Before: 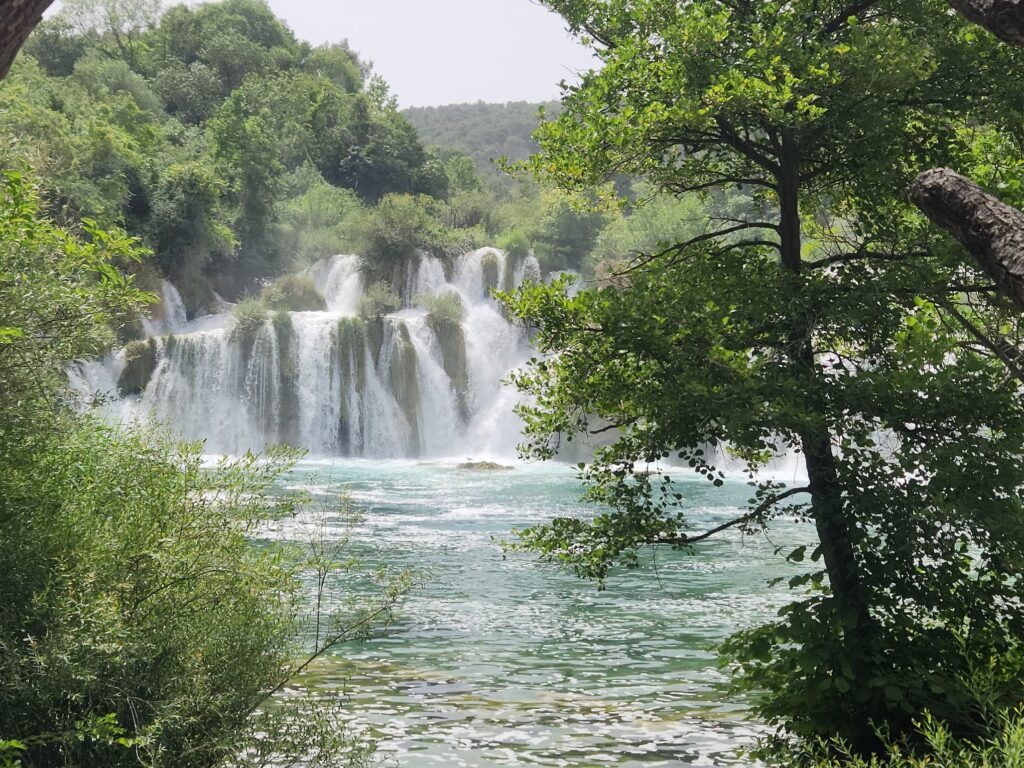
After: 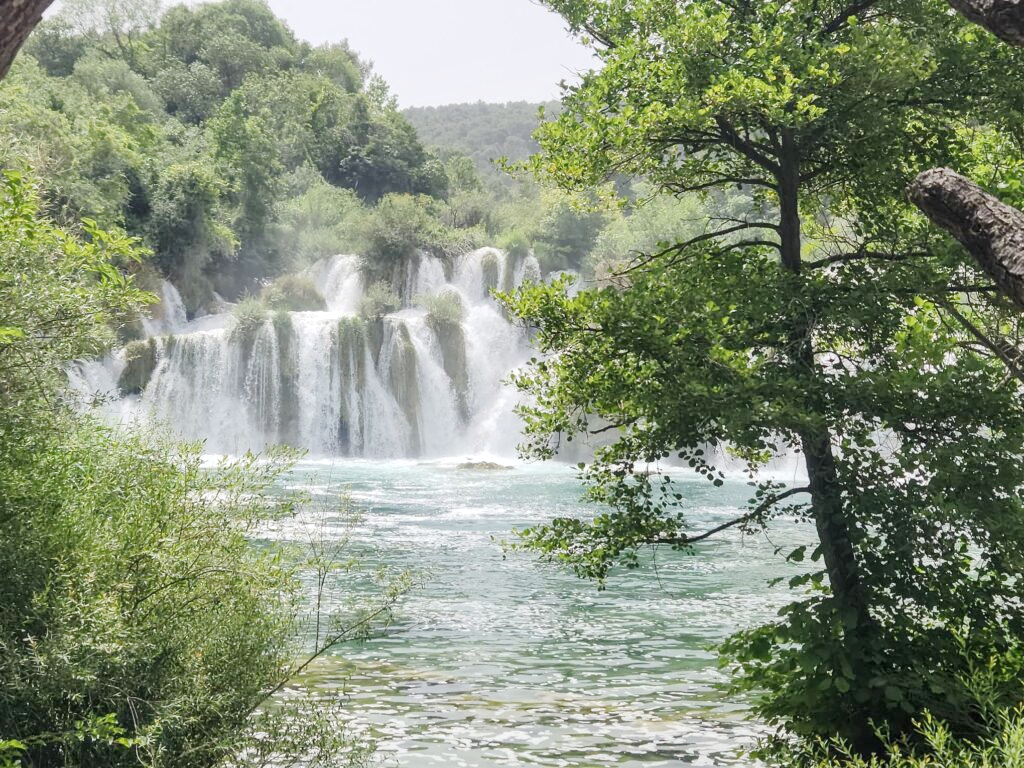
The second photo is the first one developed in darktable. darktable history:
base curve: curves: ch0 [(0, 0) (0.158, 0.273) (0.879, 0.895) (1, 1)], preserve colors none
local contrast: on, module defaults
